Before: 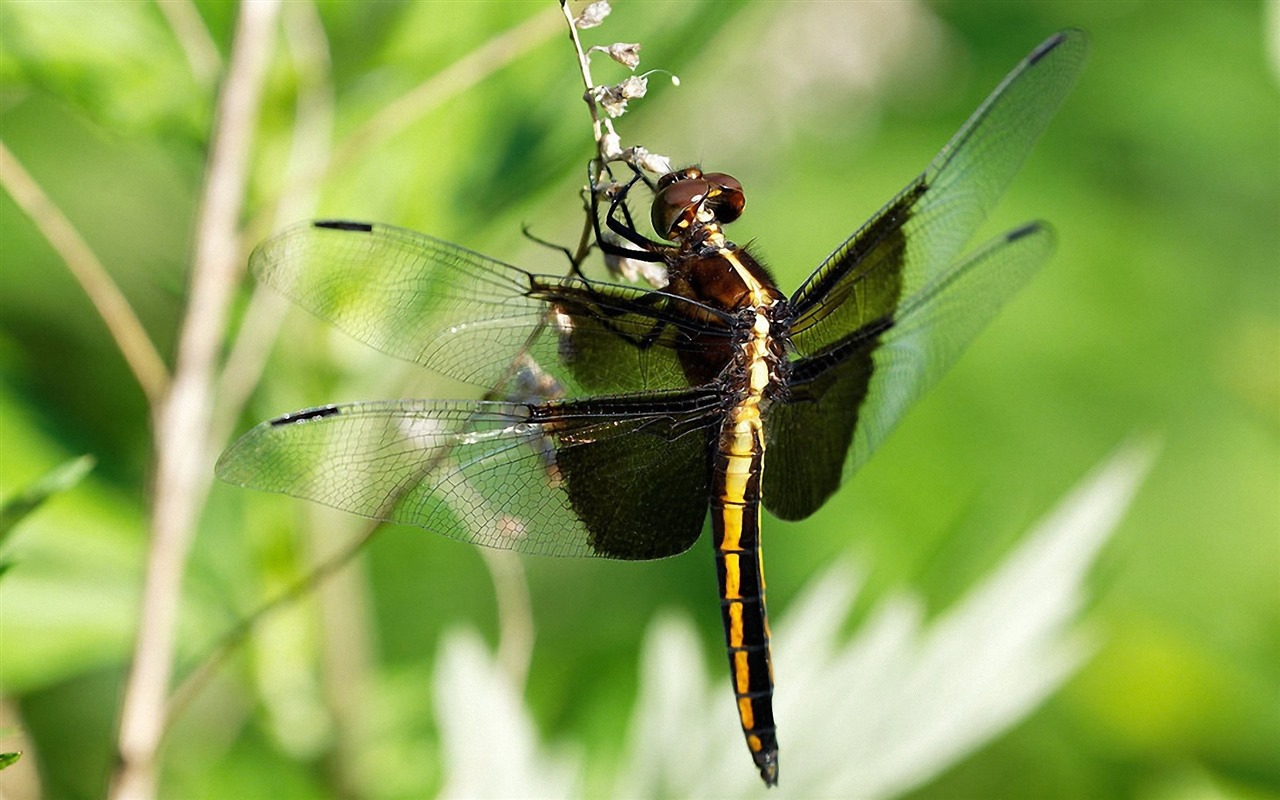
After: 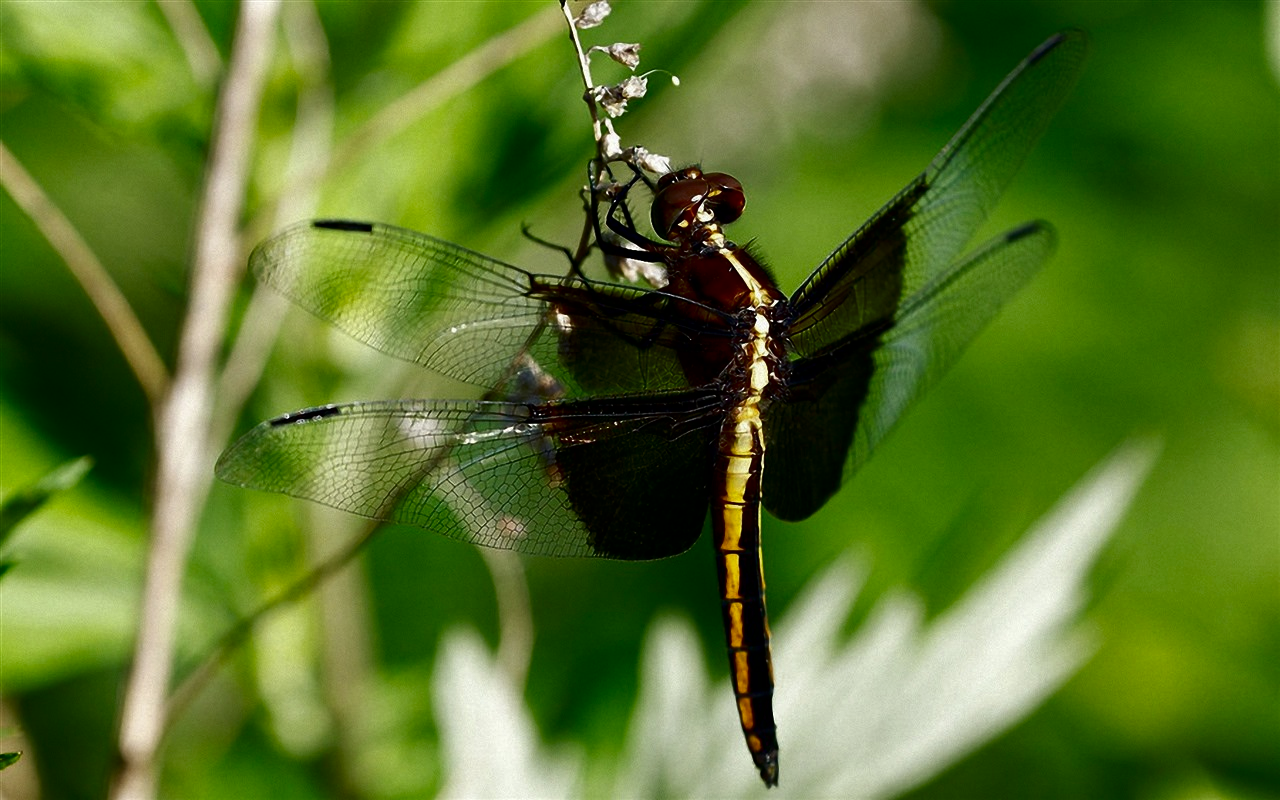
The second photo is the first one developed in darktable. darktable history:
contrast brightness saturation: brightness -0.51
